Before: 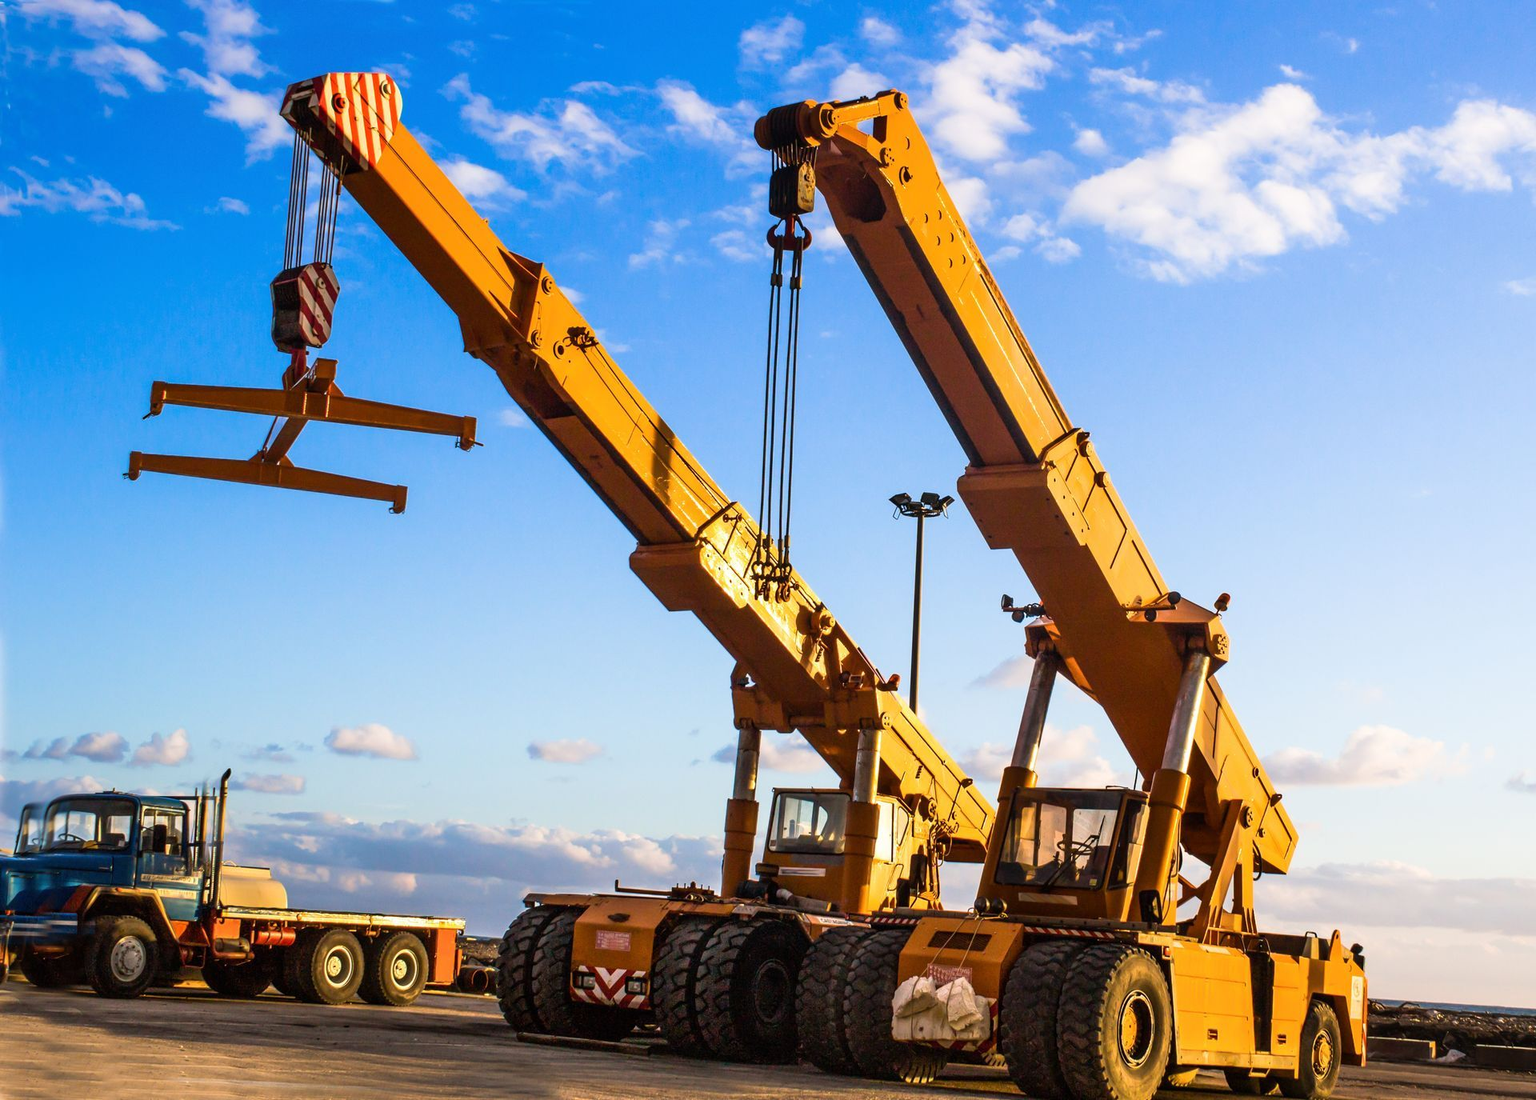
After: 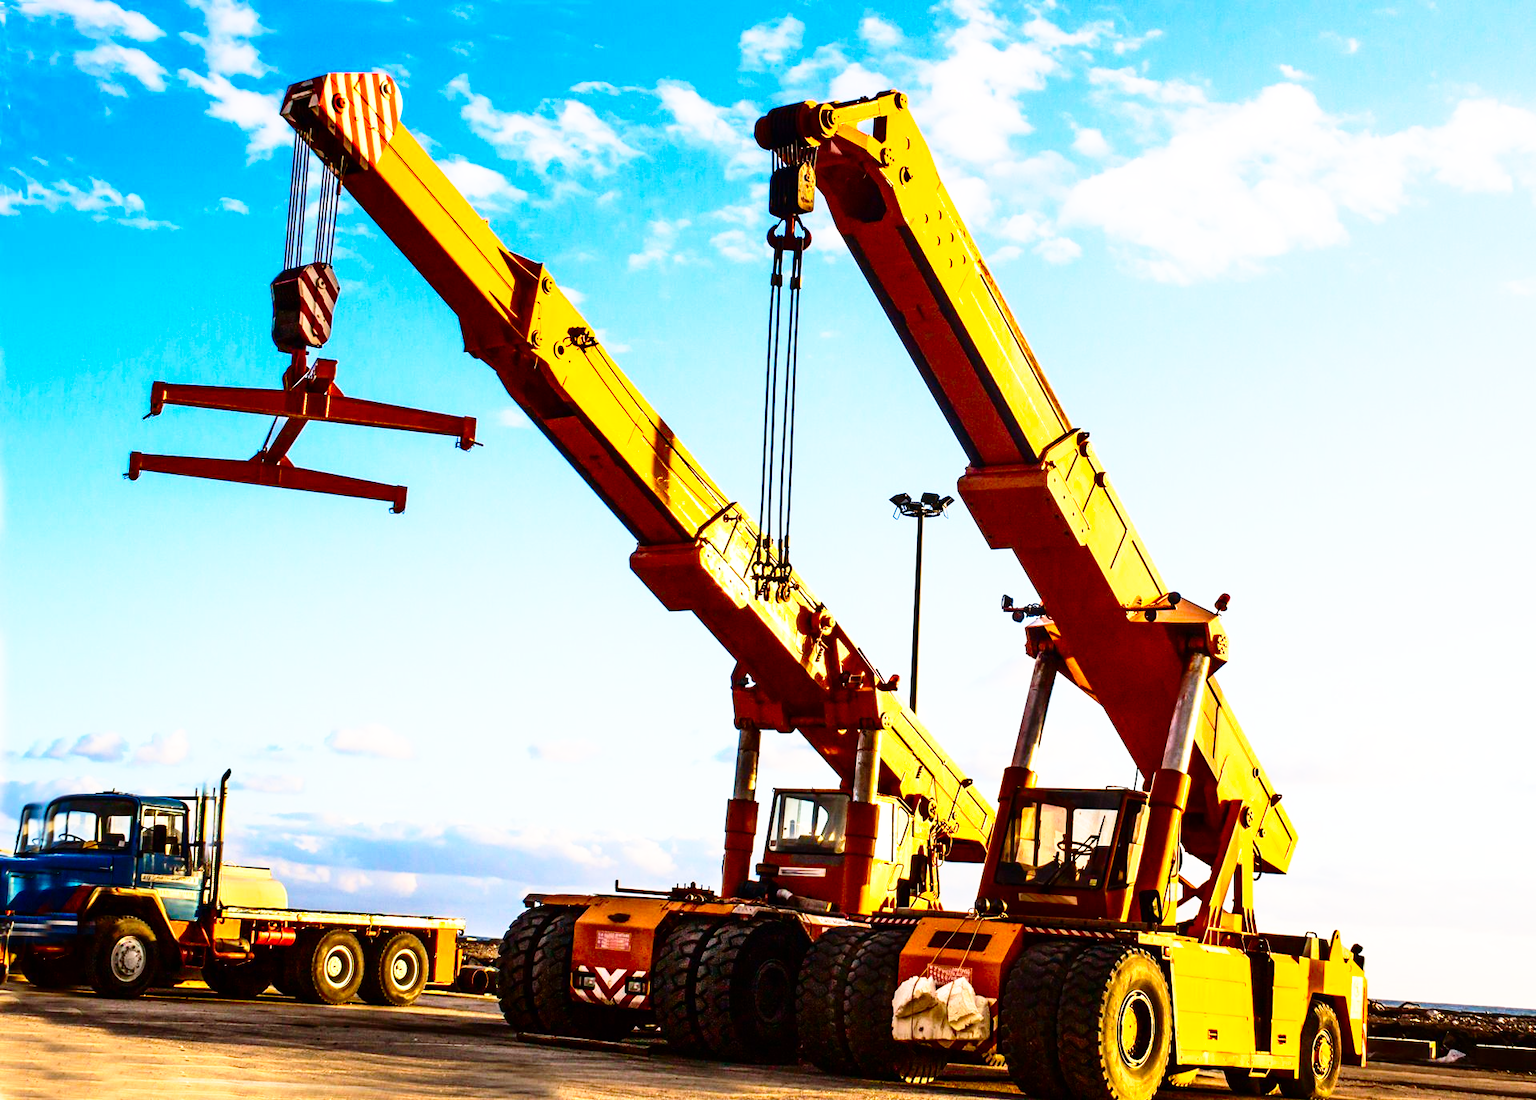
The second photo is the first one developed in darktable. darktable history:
contrast brightness saturation: contrast 0.19, brightness -0.11, saturation 0.21
base curve: curves: ch0 [(0, 0) (0.026, 0.03) (0.109, 0.232) (0.351, 0.748) (0.669, 0.968) (1, 1)], preserve colors none
